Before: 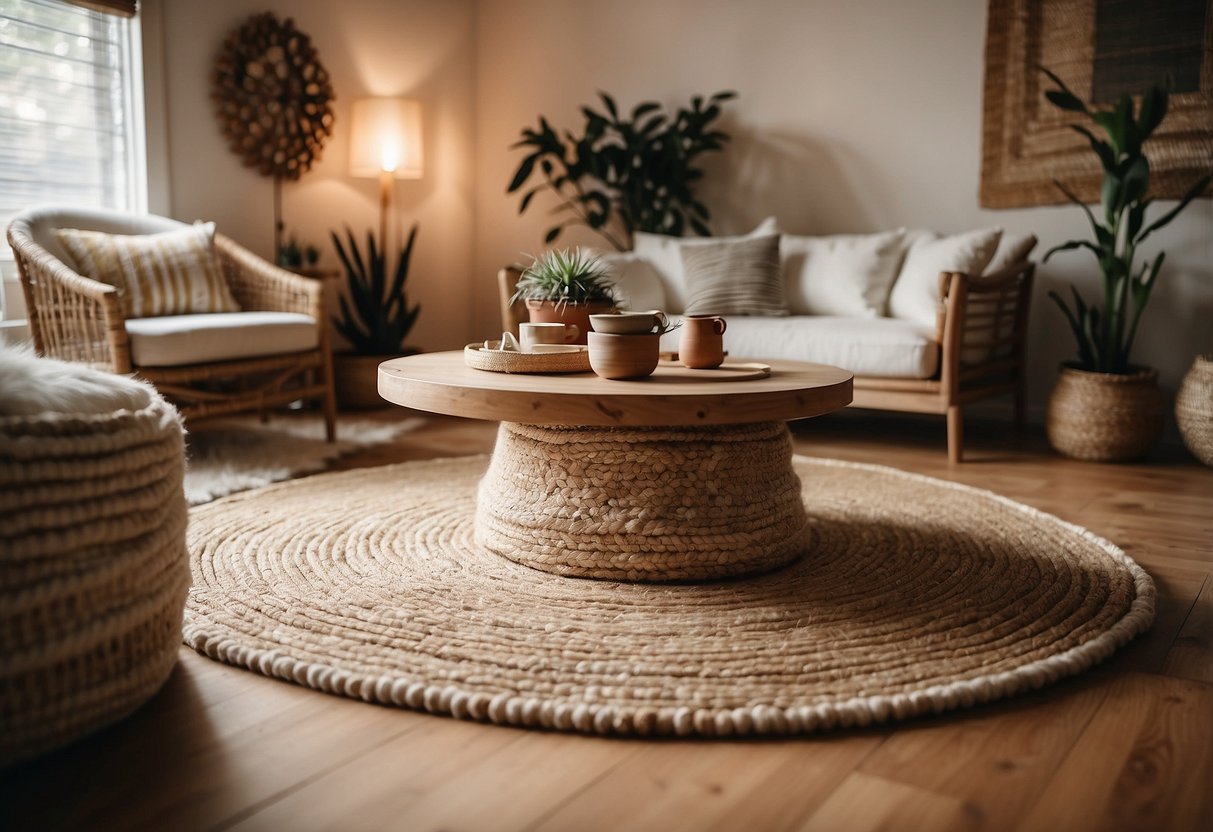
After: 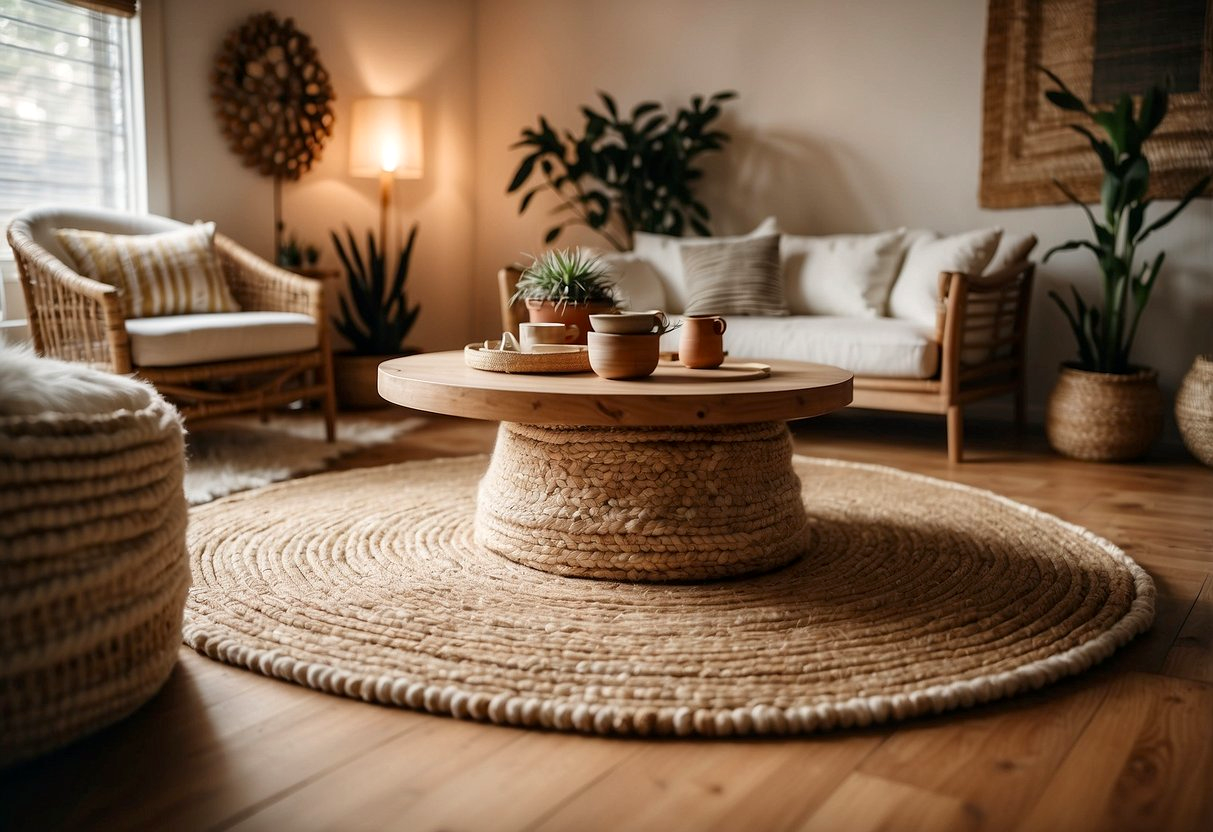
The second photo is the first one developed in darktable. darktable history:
contrast brightness saturation: contrast 0.04, saturation 0.16
local contrast: highlights 100%, shadows 100%, detail 120%, midtone range 0.2
